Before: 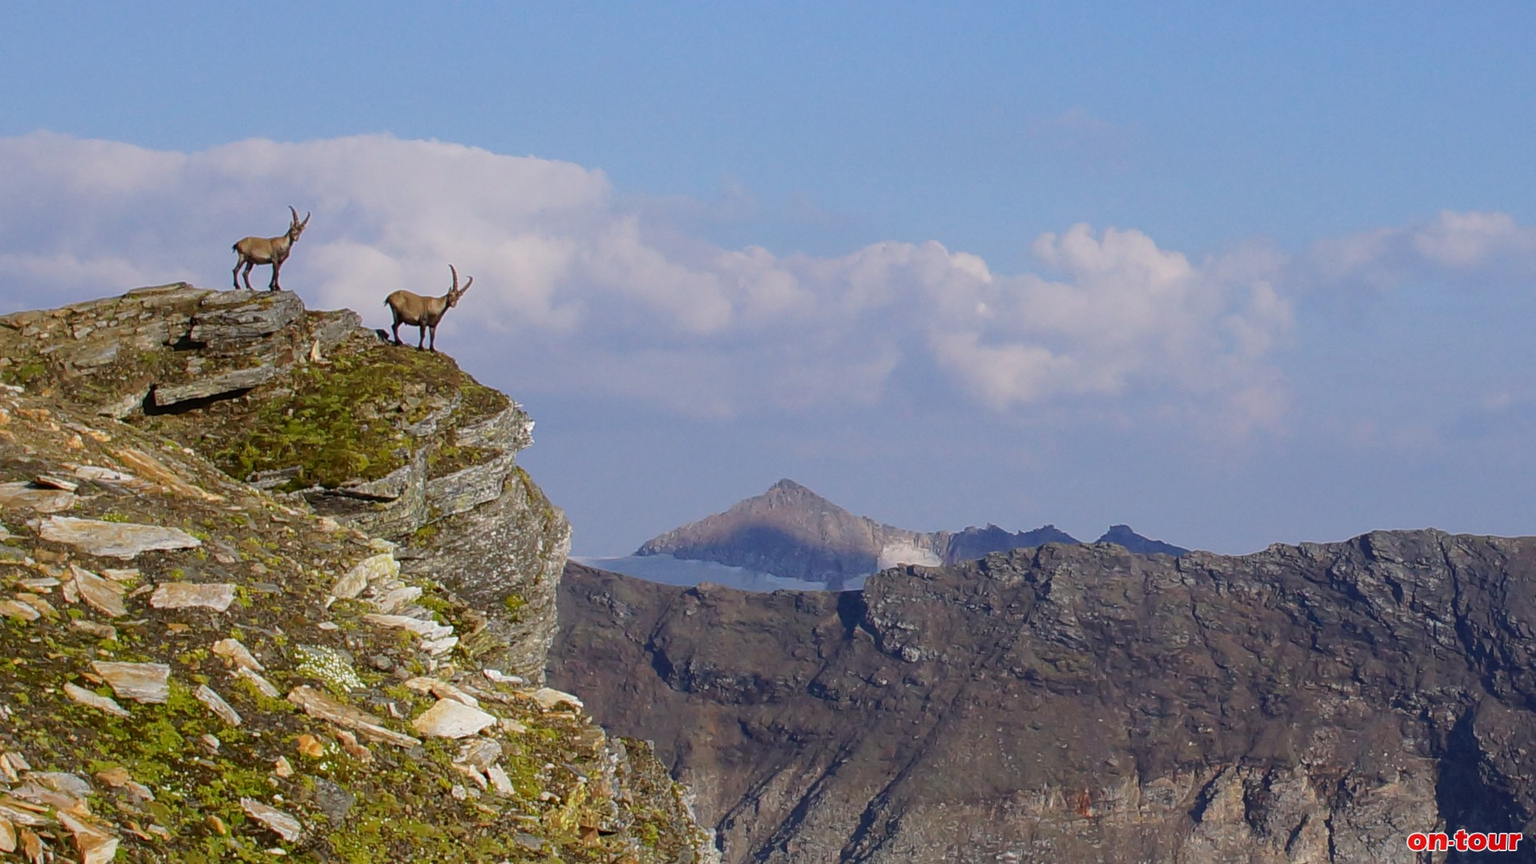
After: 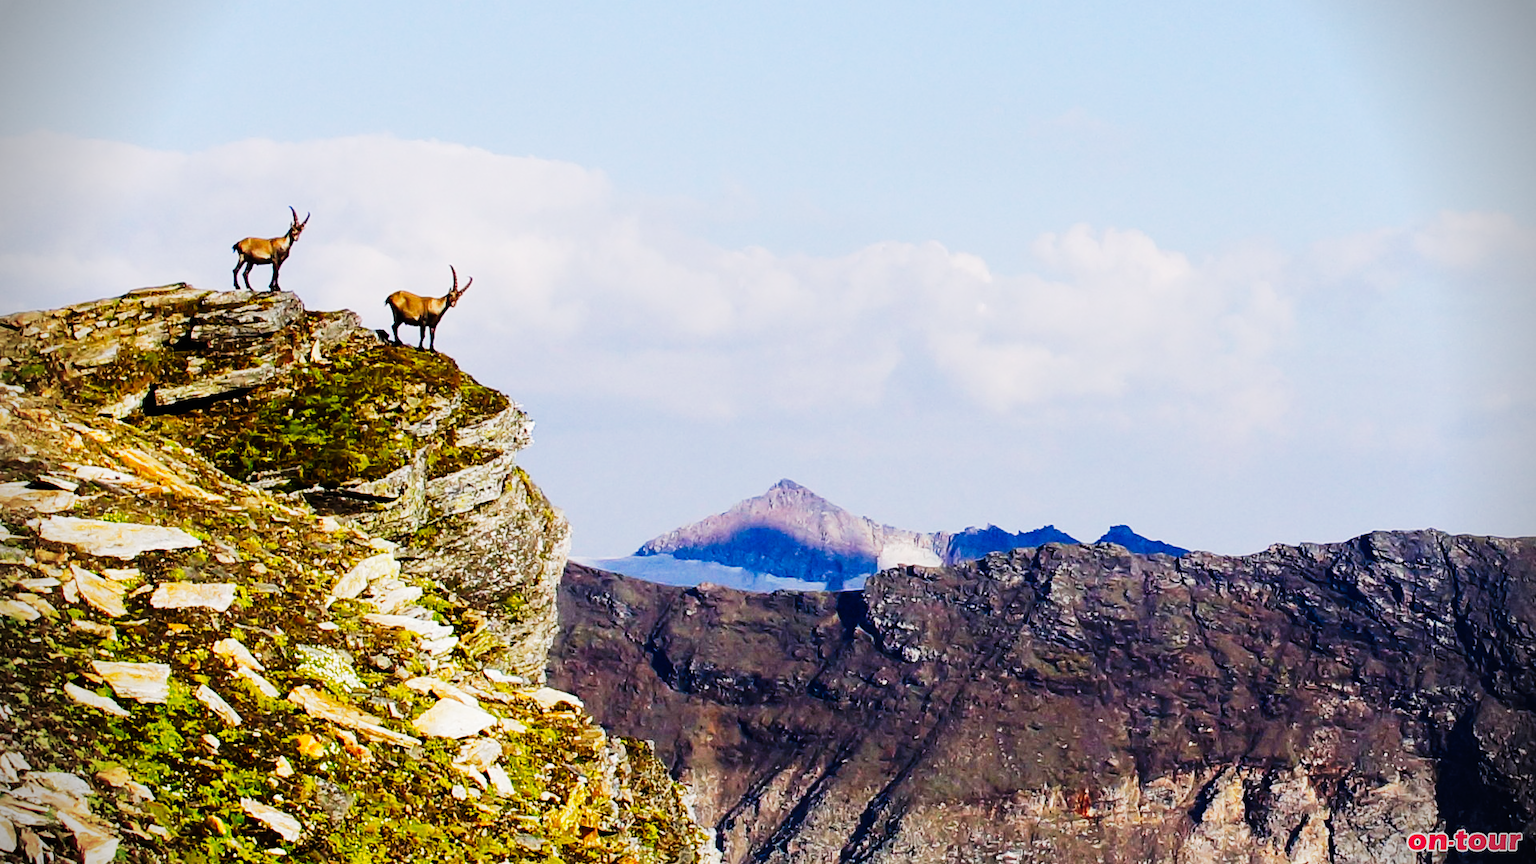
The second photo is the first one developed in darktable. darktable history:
tone curve: curves: ch0 [(0, 0) (0.003, 0.005) (0.011, 0.006) (0.025, 0.004) (0.044, 0.004) (0.069, 0.007) (0.1, 0.014) (0.136, 0.018) (0.177, 0.034) (0.224, 0.065) (0.277, 0.089) (0.335, 0.143) (0.399, 0.219) (0.468, 0.327) (0.543, 0.455) (0.623, 0.63) (0.709, 0.786) (0.801, 0.87) (0.898, 0.922) (1, 1)], preserve colors none
base curve: curves: ch0 [(0, 0) (0.028, 0.03) (0.121, 0.232) (0.46, 0.748) (0.859, 0.968) (1, 1)], preserve colors none
vignetting: fall-off start 87.56%, fall-off radius 25.49%
